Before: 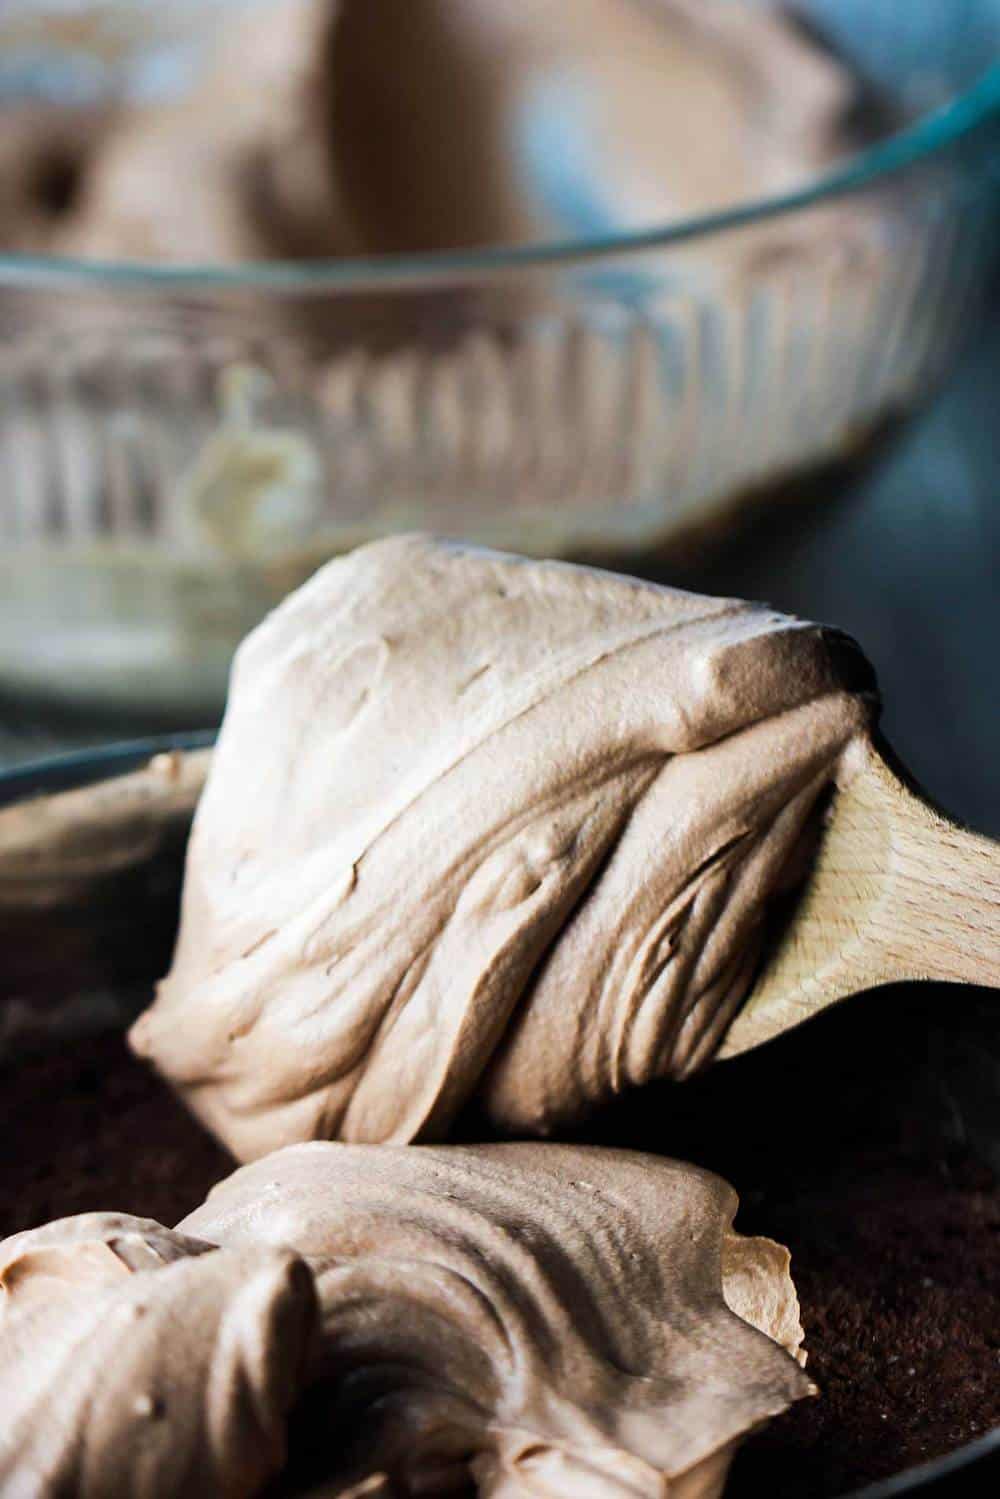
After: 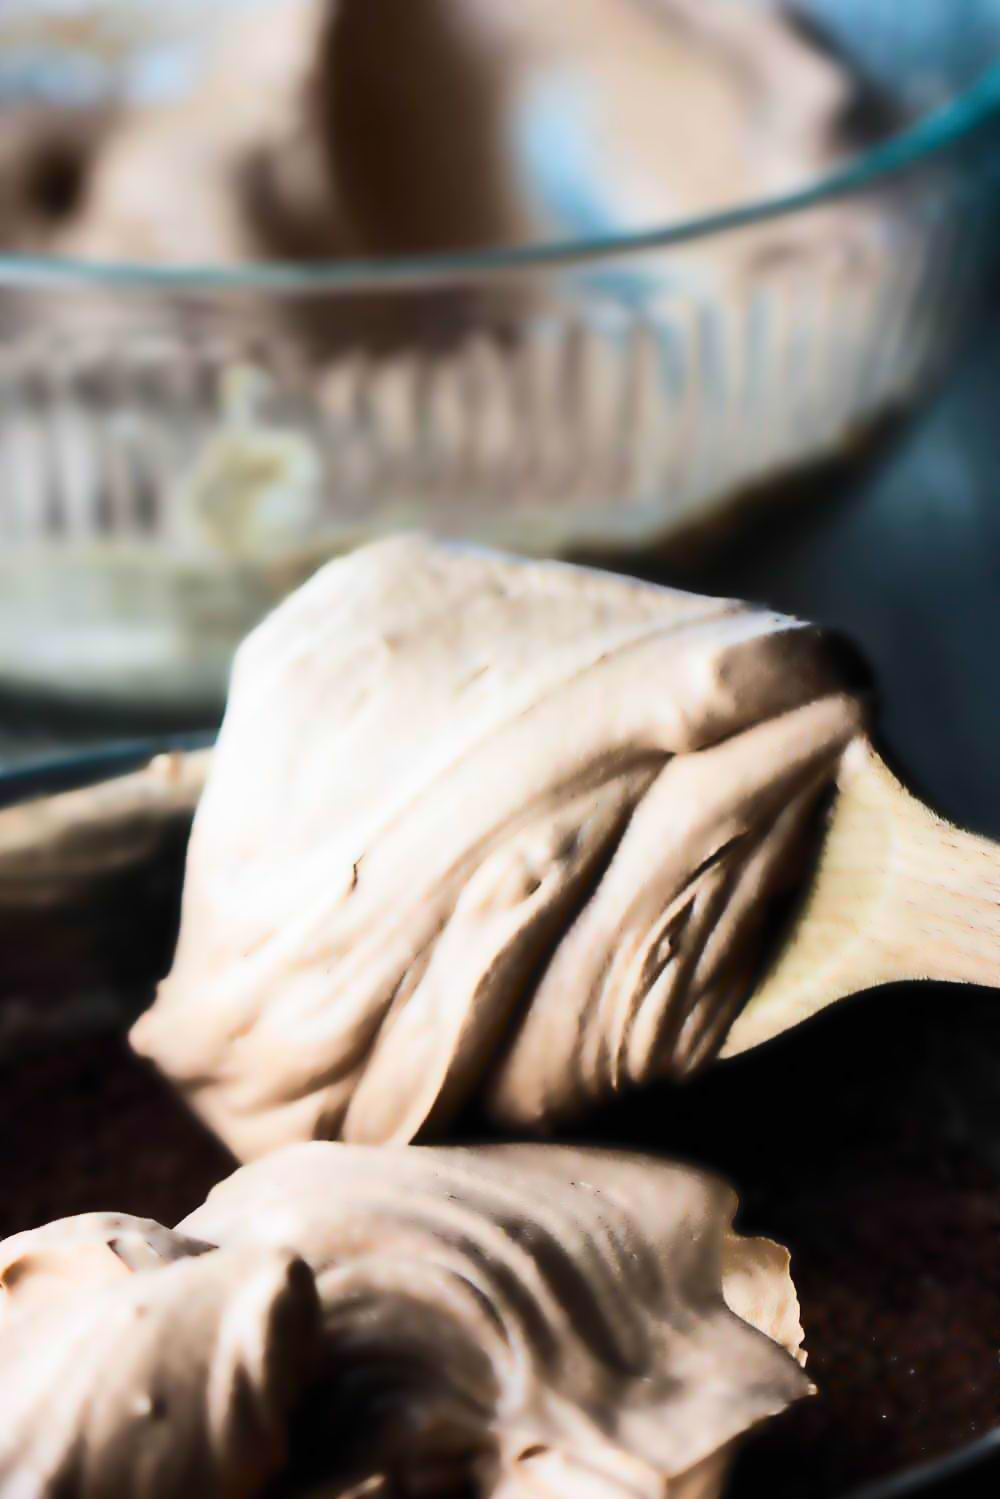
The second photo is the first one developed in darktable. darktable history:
rotate and perspective: crop left 0, crop top 0
contrast brightness saturation: contrast 0.24, brightness 0.09
lowpass: radius 4, soften with bilateral filter, unbound 0
